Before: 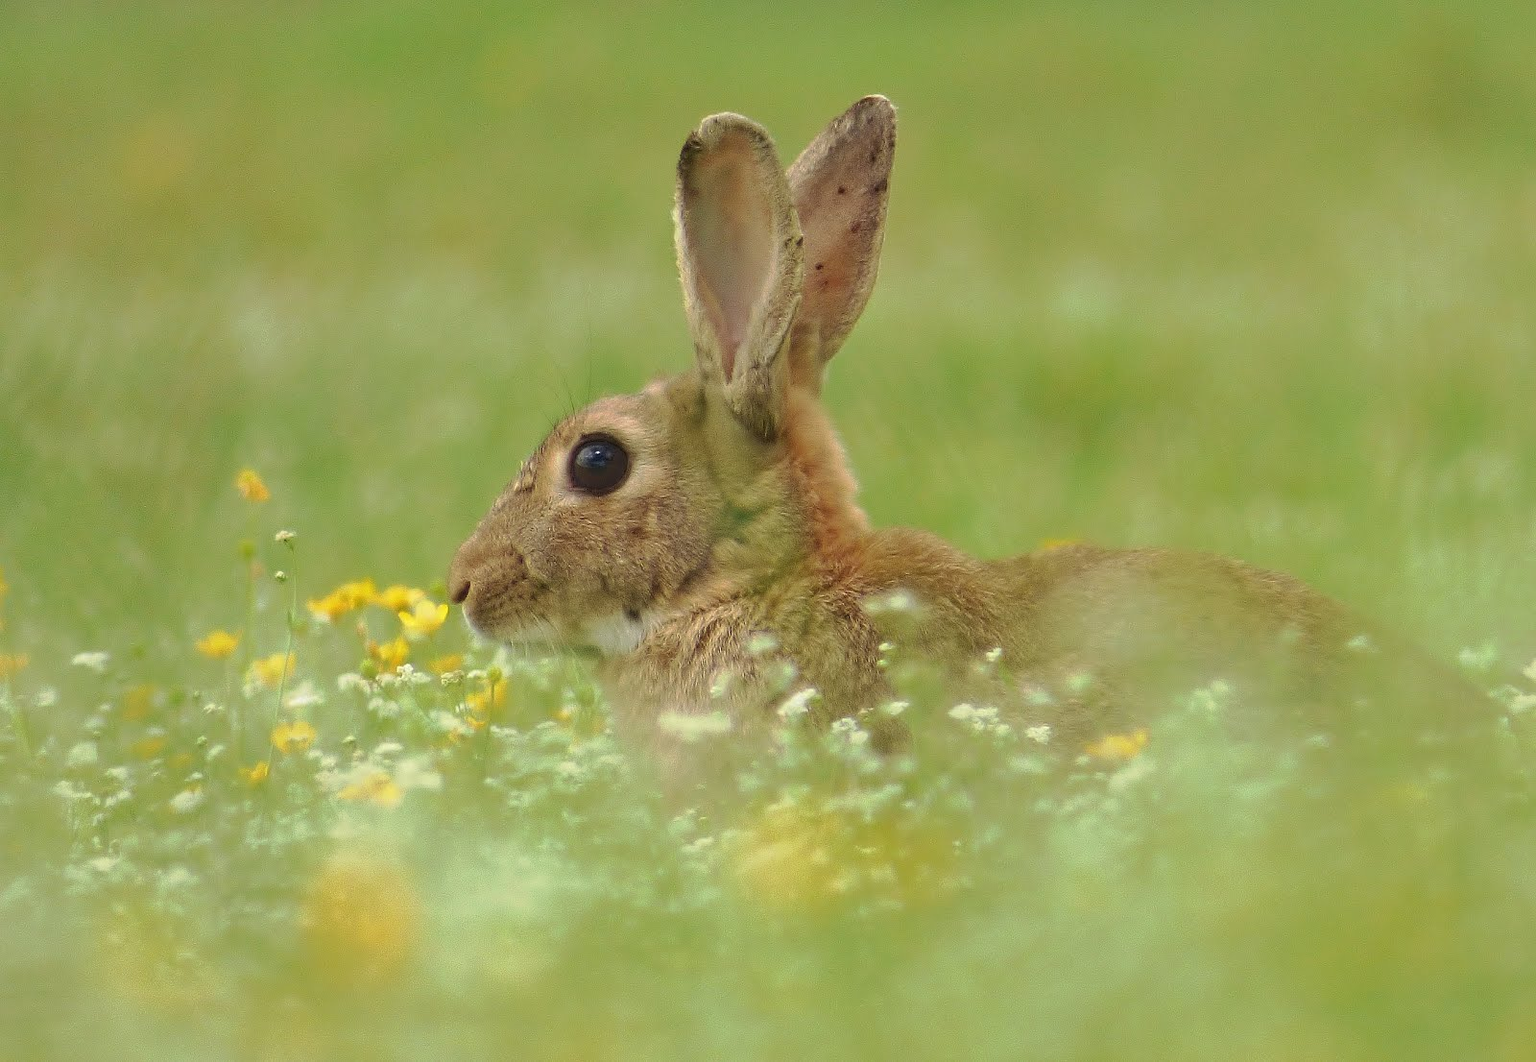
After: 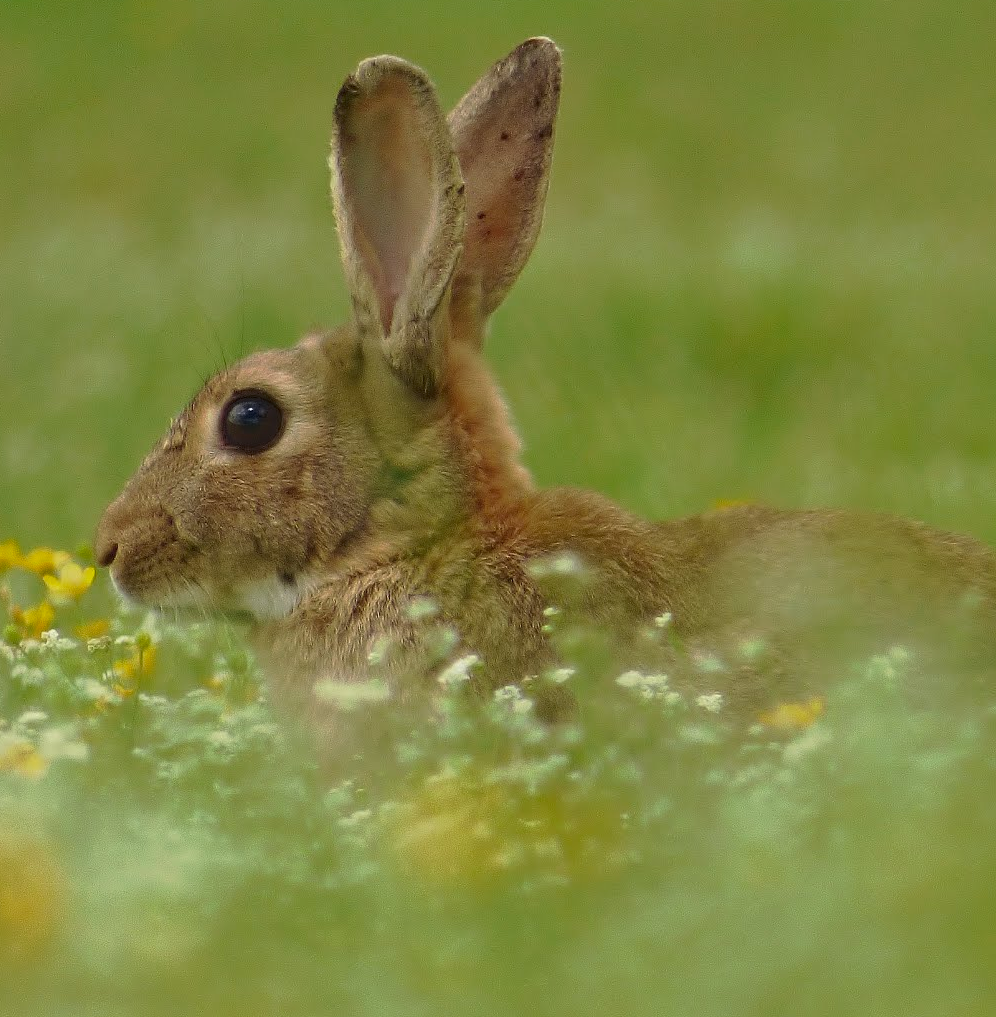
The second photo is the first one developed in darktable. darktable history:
crop and rotate: left 23.267%, top 5.645%, right 14.452%, bottom 2.323%
color zones: curves: ch0 [(0, 0.444) (0.143, 0.442) (0.286, 0.441) (0.429, 0.441) (0.571, 0.441) (0.714, 0.441) (0.857, 0.442) (1, 0.444)]
contrast brightness saturation: brightness -0.097
